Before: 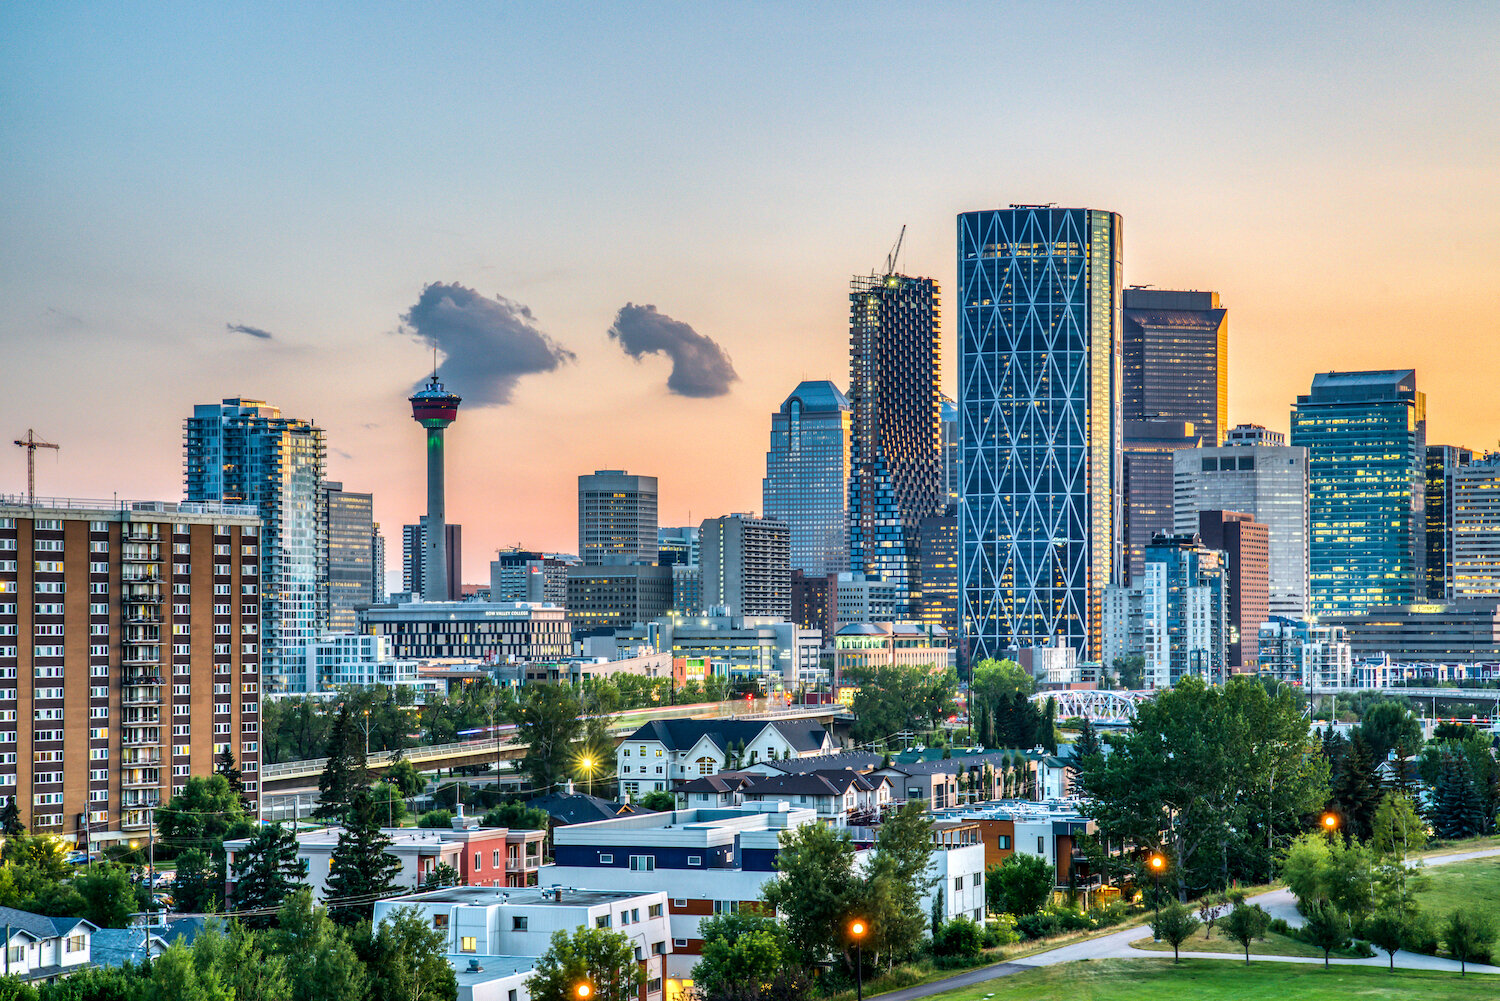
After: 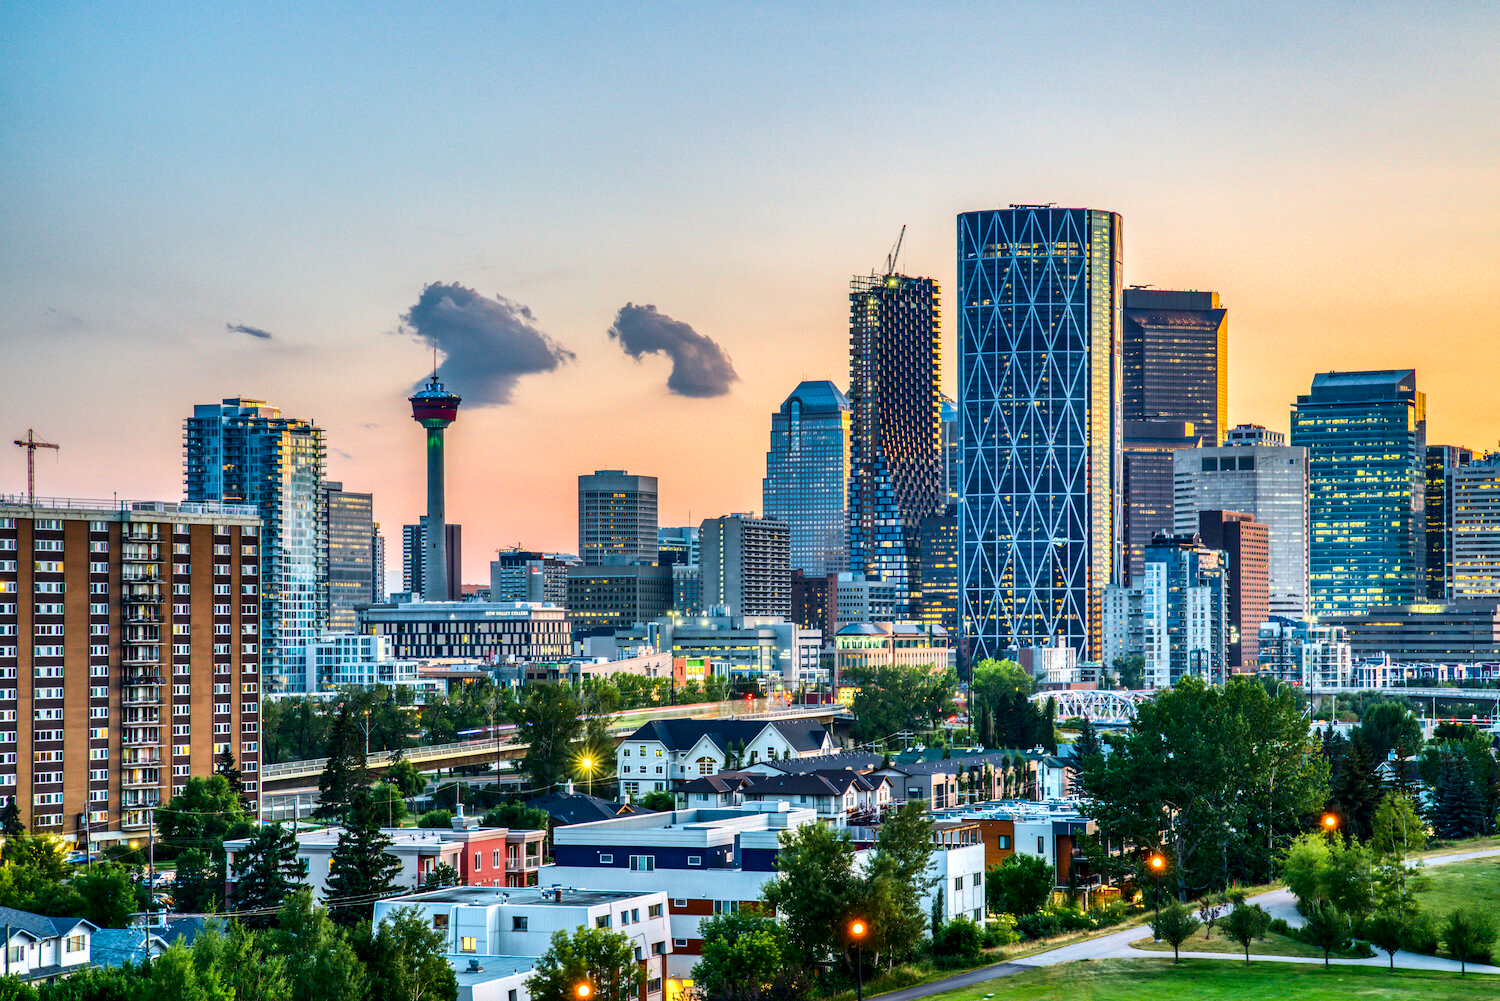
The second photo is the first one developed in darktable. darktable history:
contrast brightness saturation: contrast 0.13, brightness -0.05, saturation 0.16
tone equalizer: -8 EV -0.55 EV
